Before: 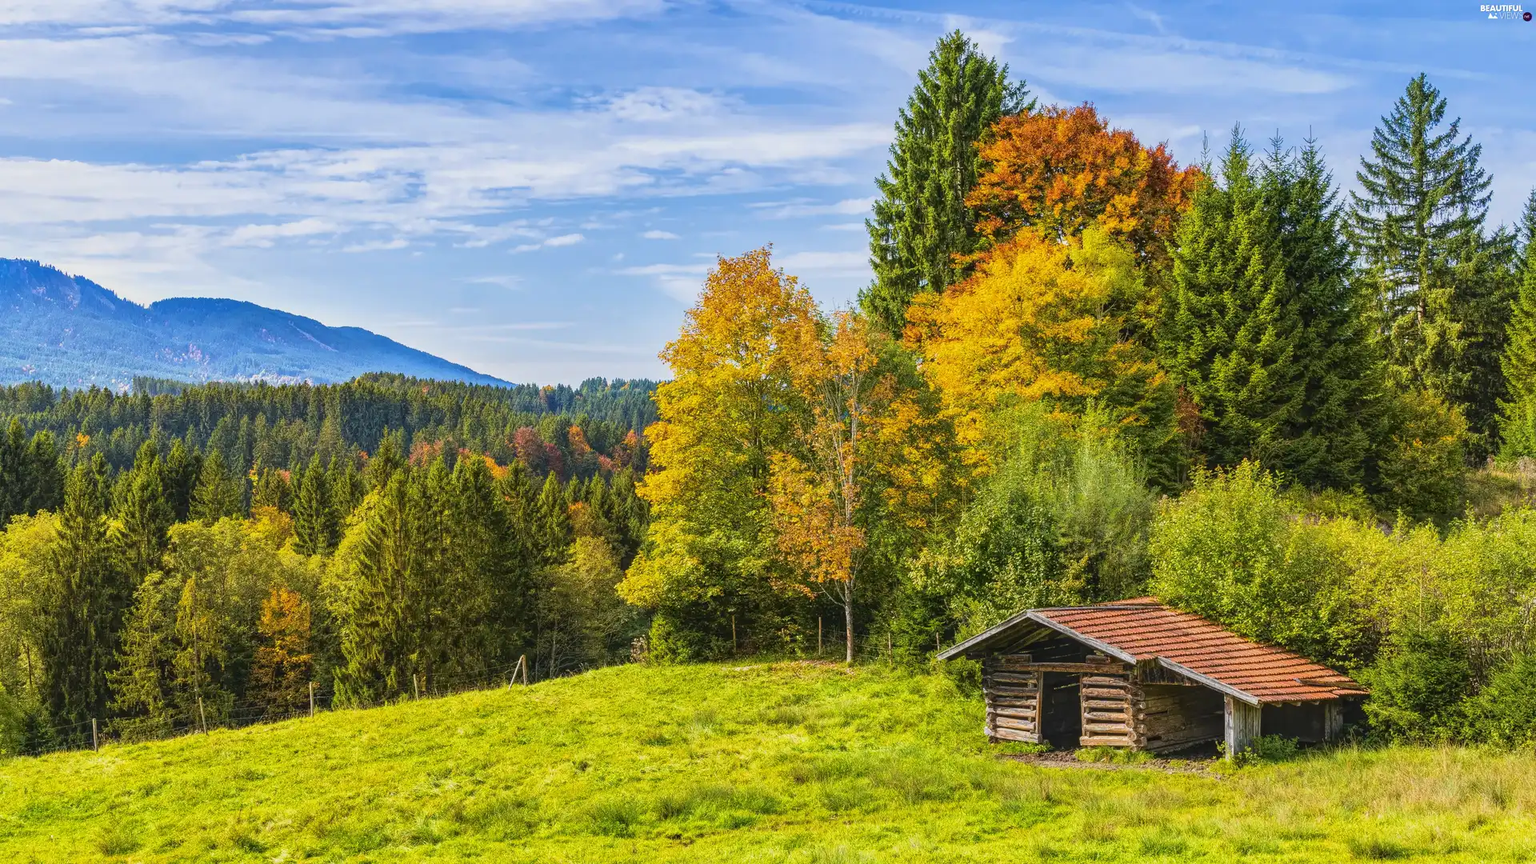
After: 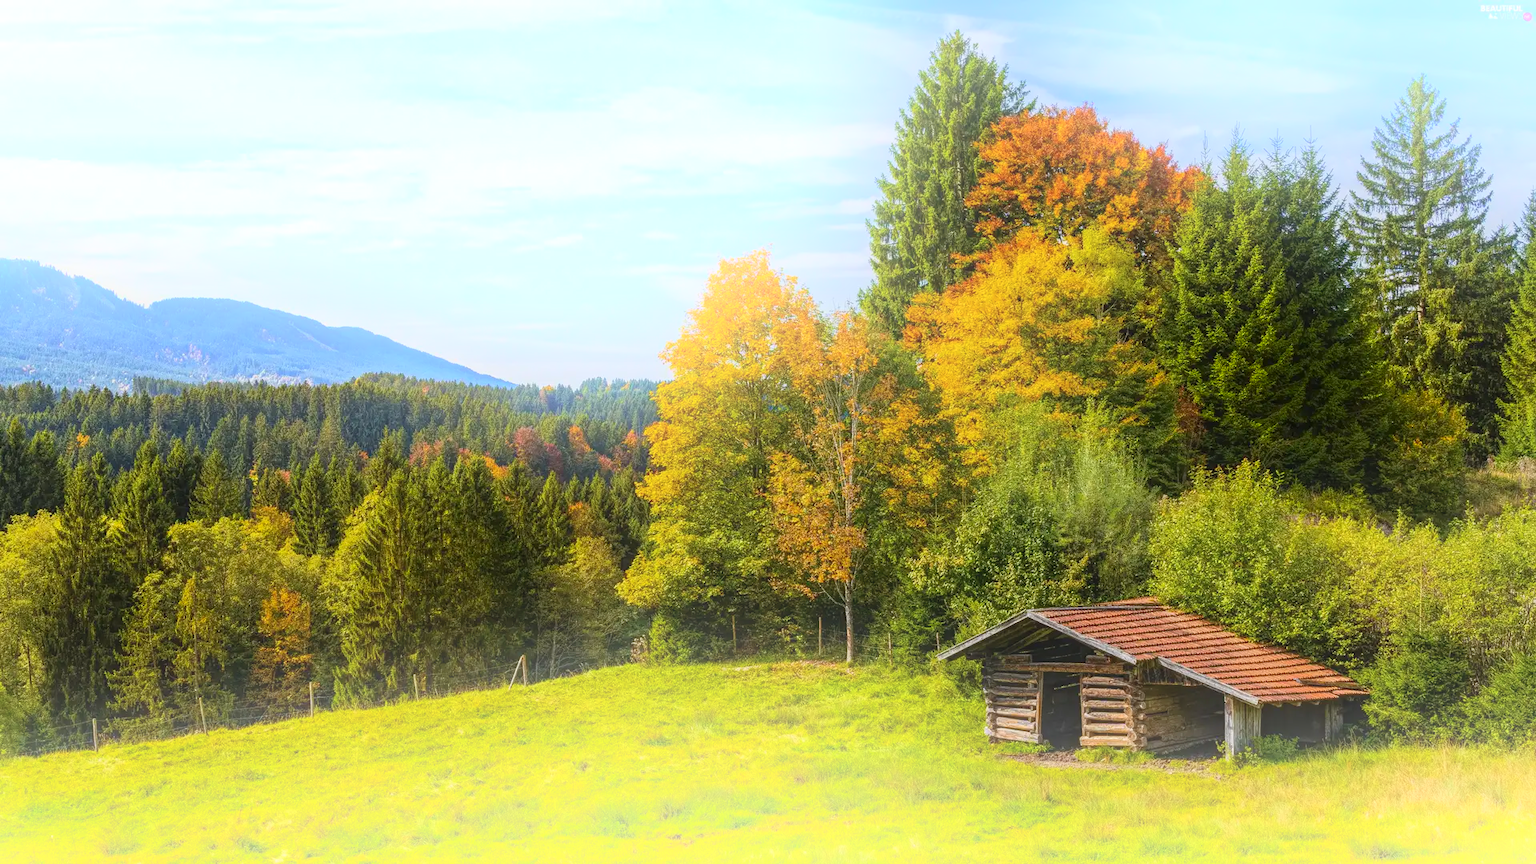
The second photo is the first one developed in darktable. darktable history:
shadows and highlights: shadows -90, highlights 90, soften with gaussian
bloom: on, module defaults
